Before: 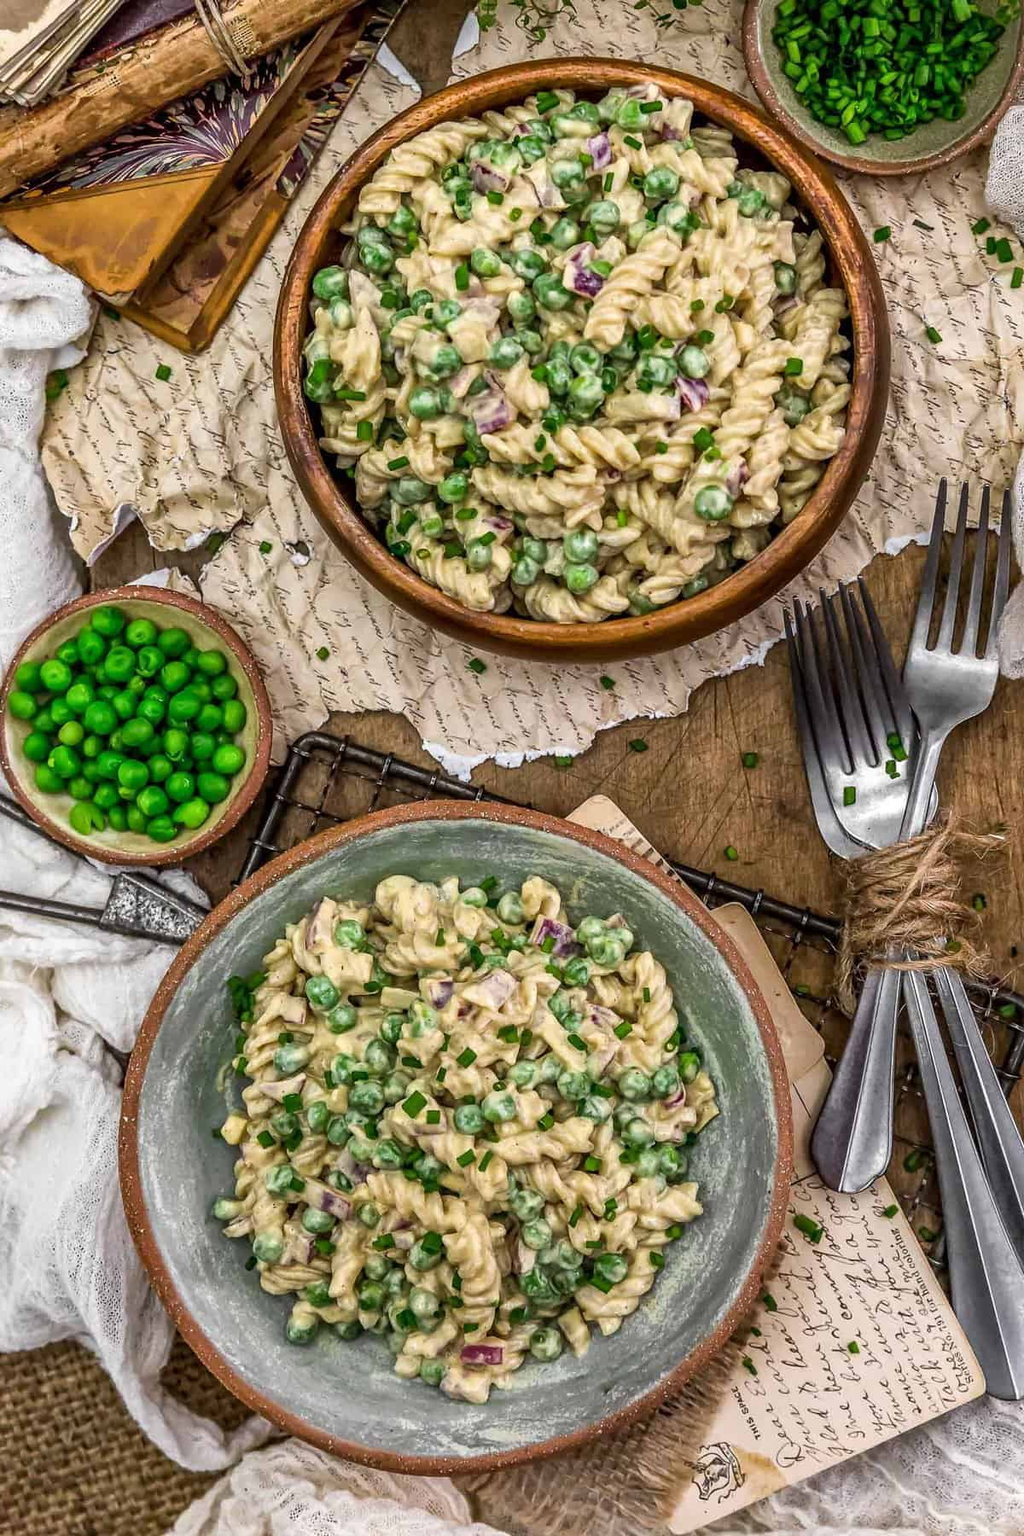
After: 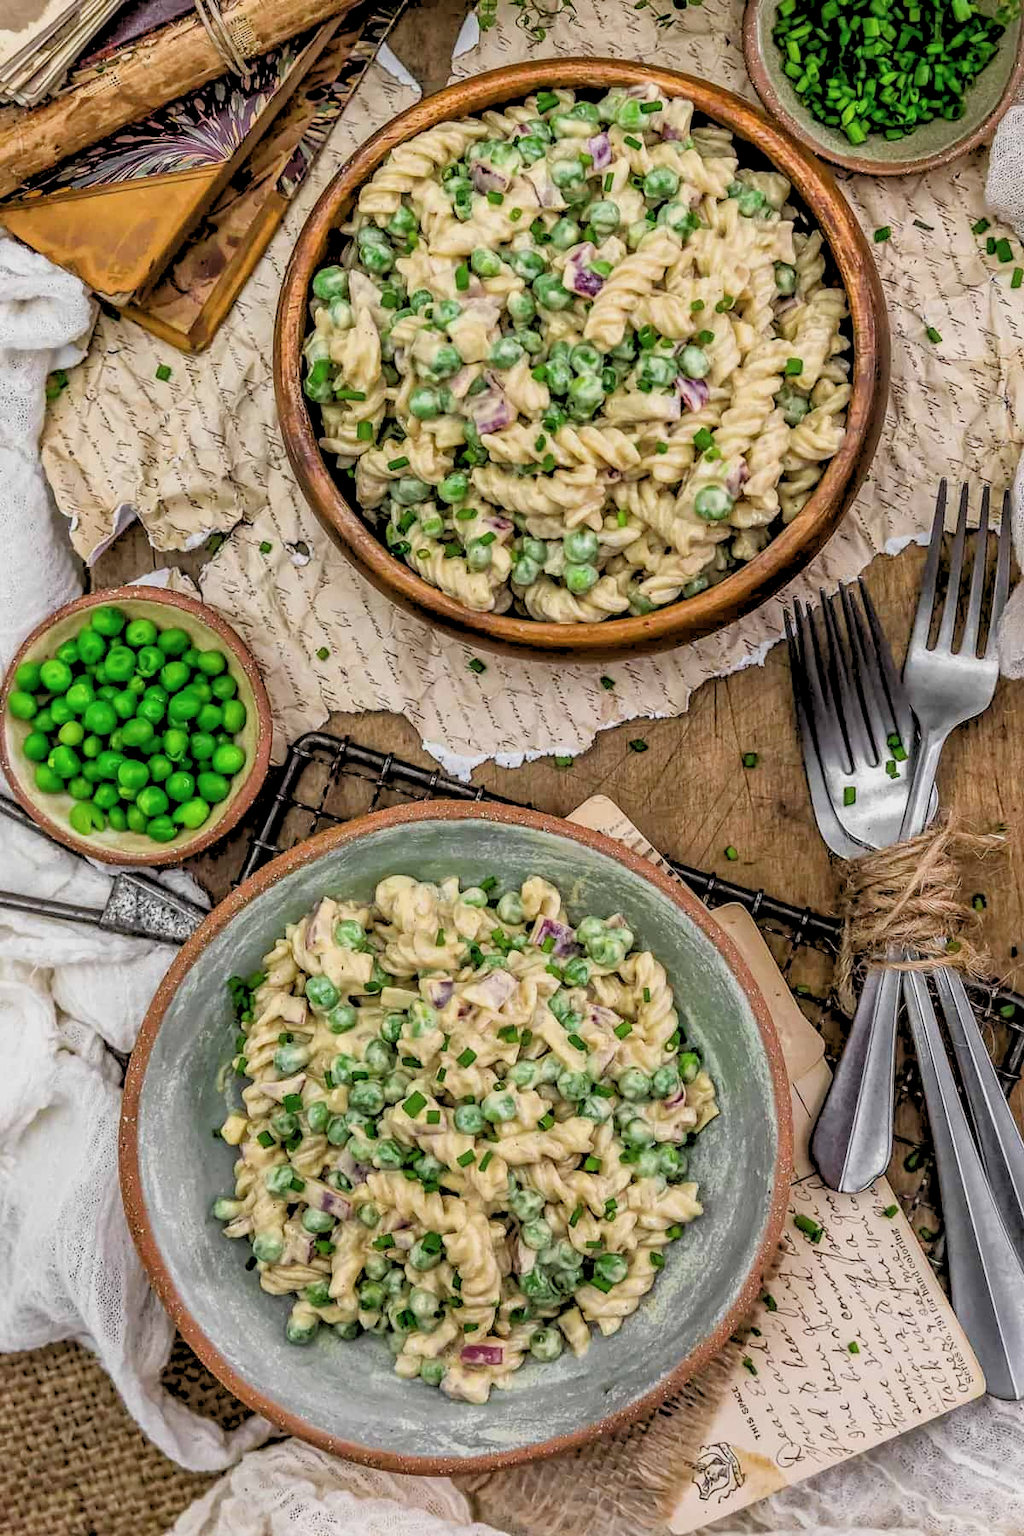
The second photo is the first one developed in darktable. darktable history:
rgb levels: preserve colors sum RGB, levels [[0.038, 0.433, 0.934], [0, 0.5, 1], [0, 0.5, 1]]
contrast brightness saturation: saturation -0.04
